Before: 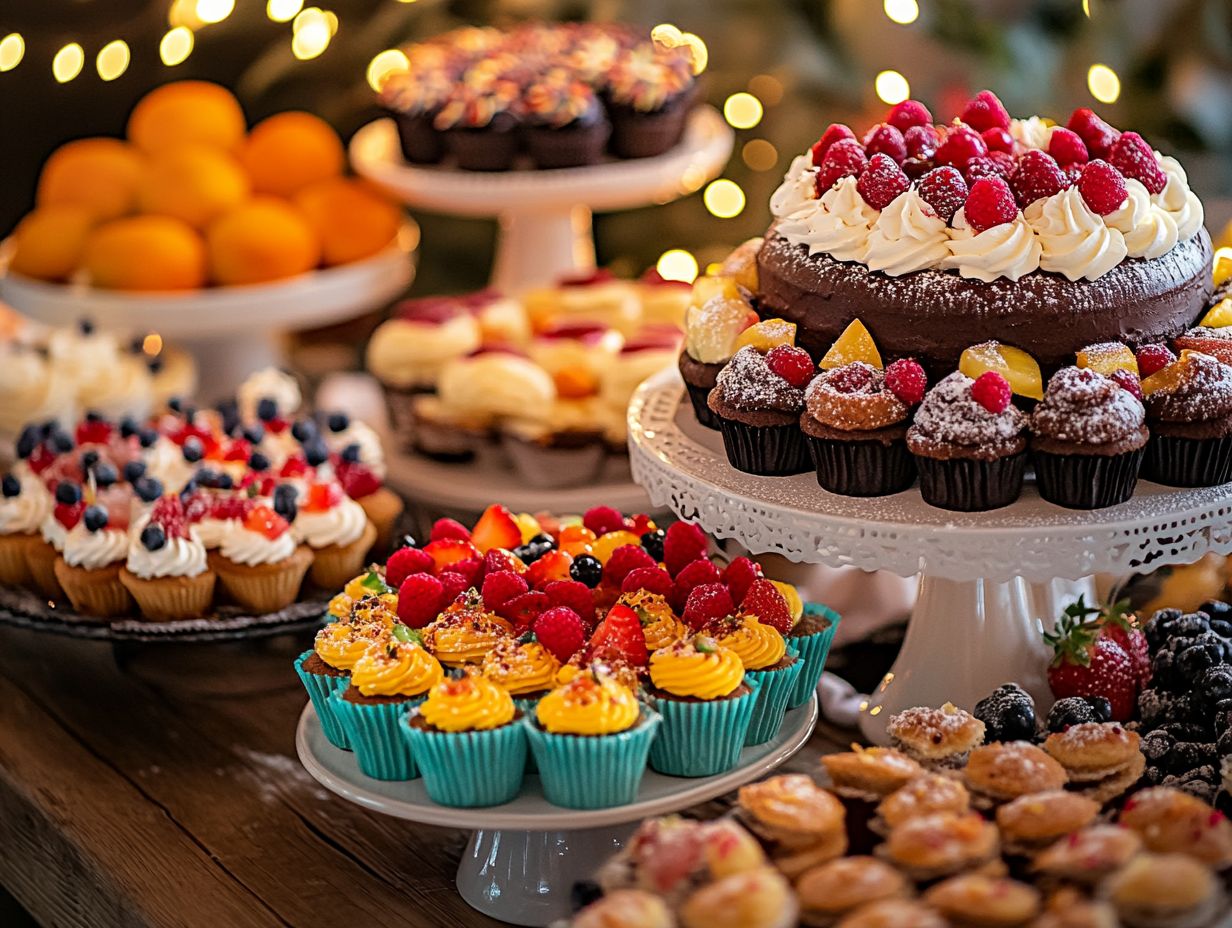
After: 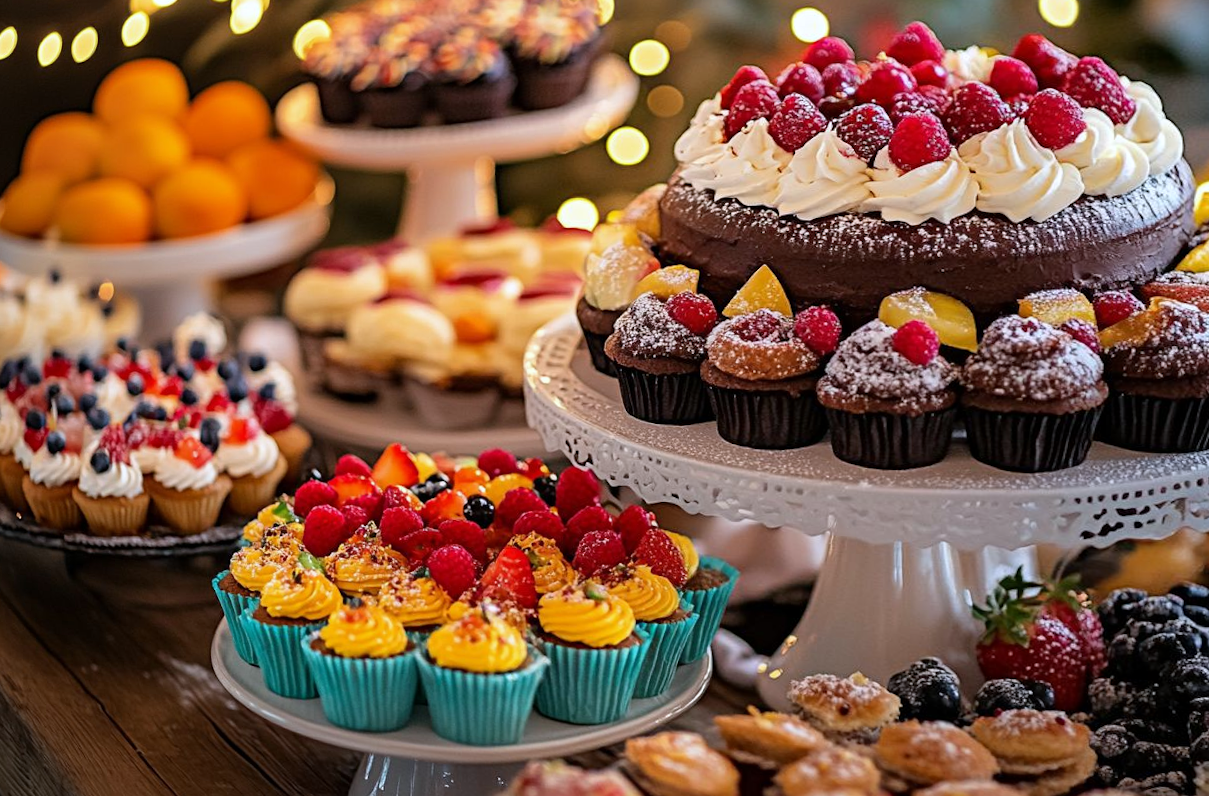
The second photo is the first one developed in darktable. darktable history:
white balance: red 0.974, blue 1.044
rotate and perspective: rotation 1.69°, lens shift (vertical) -0.023, lens shift (horizontal) -0.291, crop left 0.025, crop right 0.988, crop top 0.092, crop bottom 0.842
